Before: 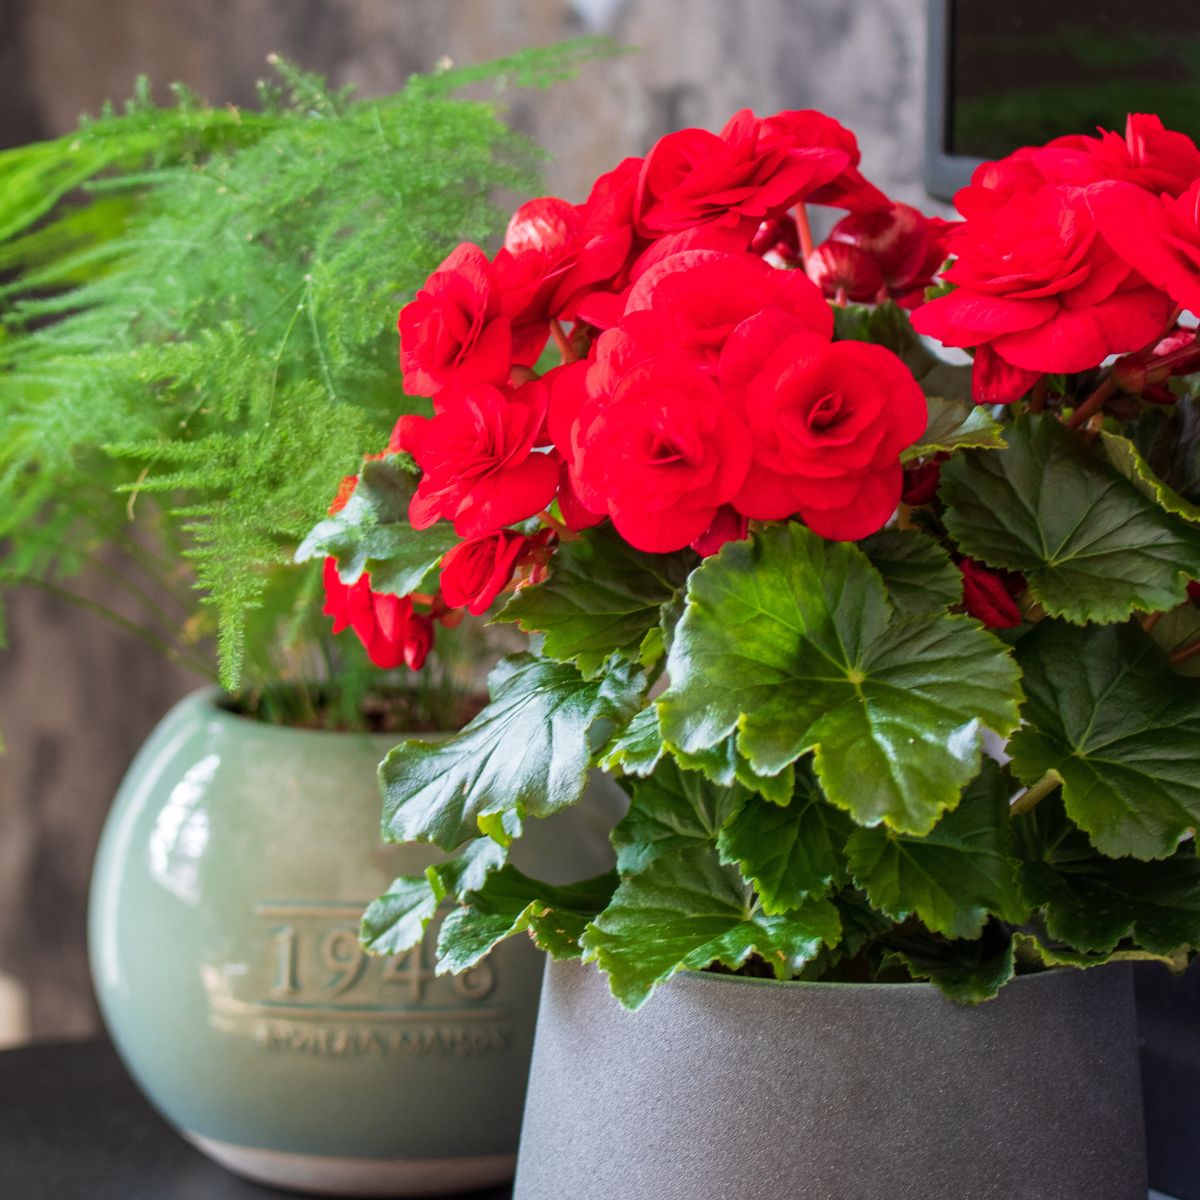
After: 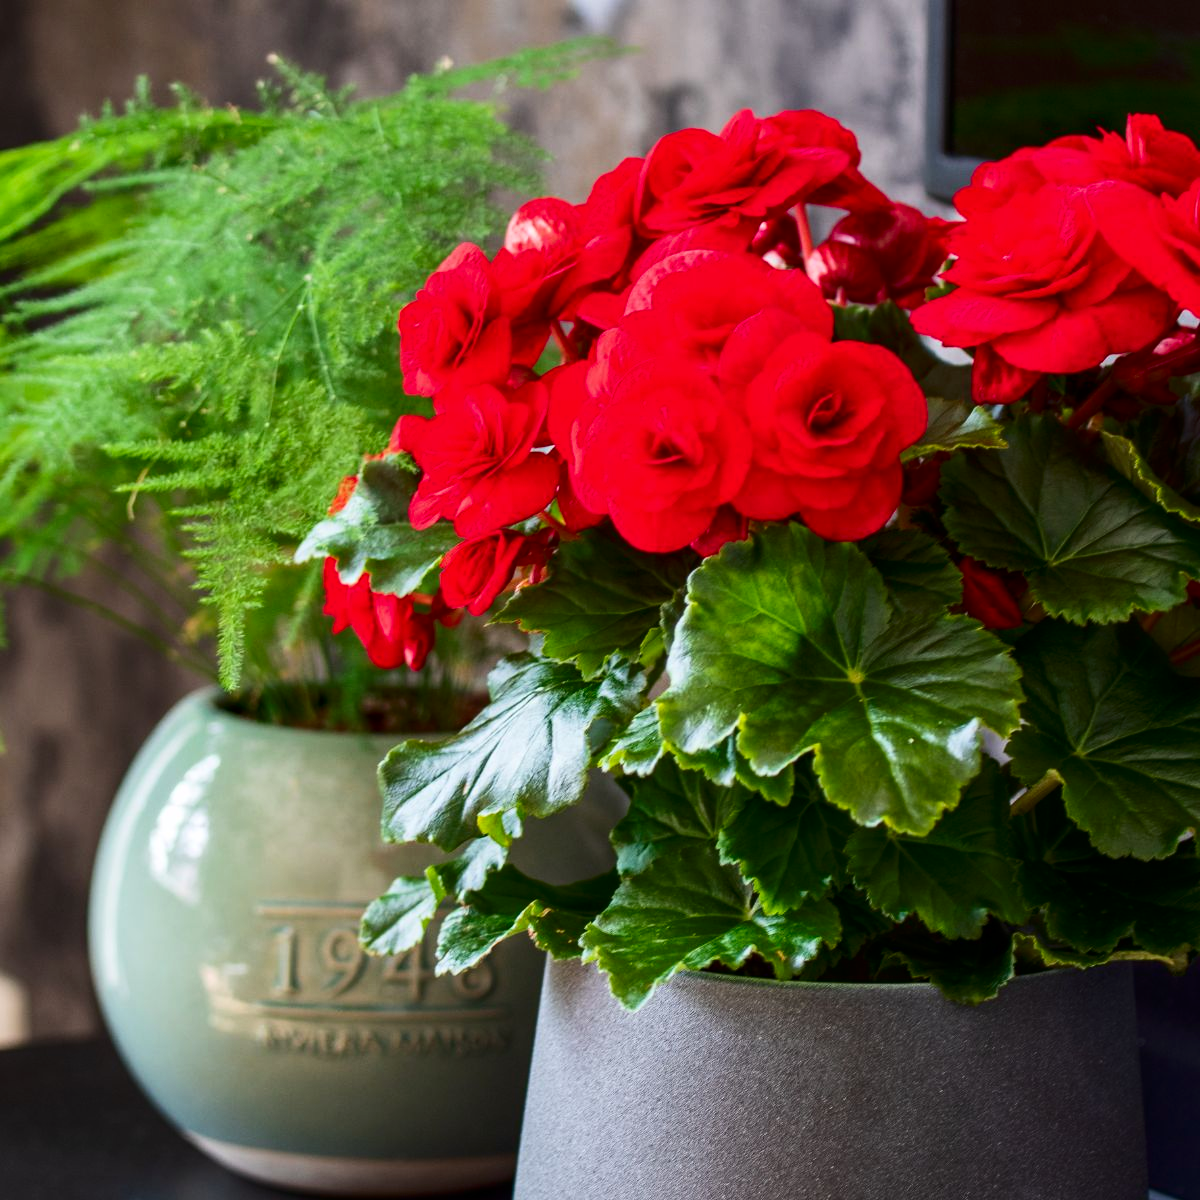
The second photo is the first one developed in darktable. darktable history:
contrast brightness saturation: contrast 0.199, brightness -0.103, saturation 0.096
